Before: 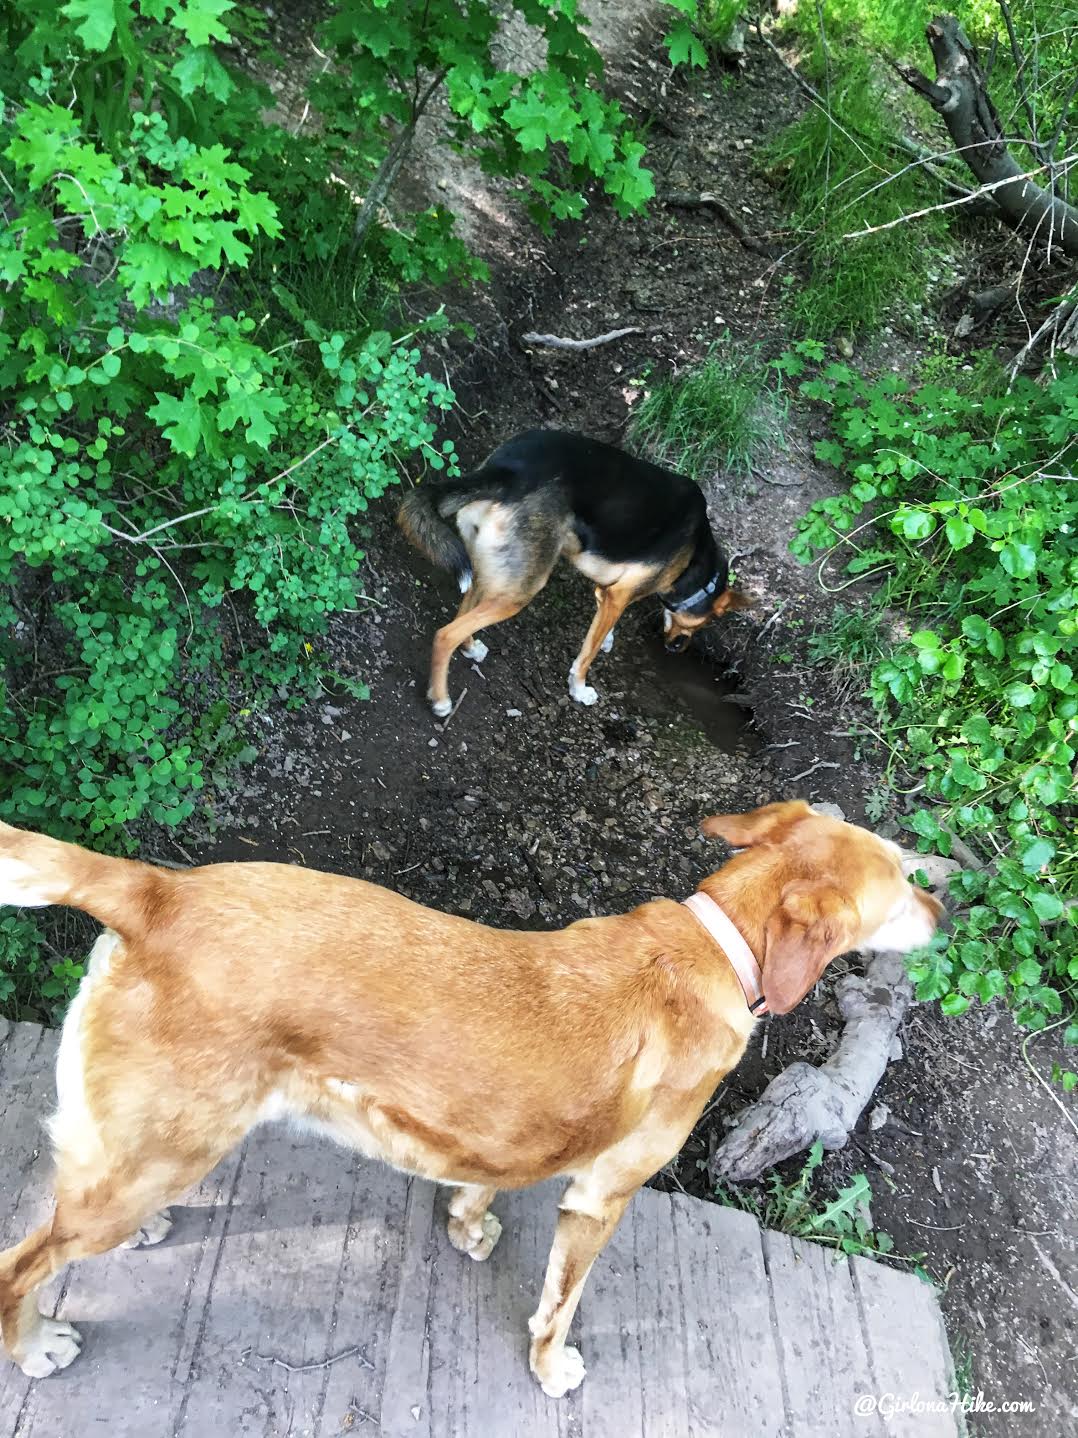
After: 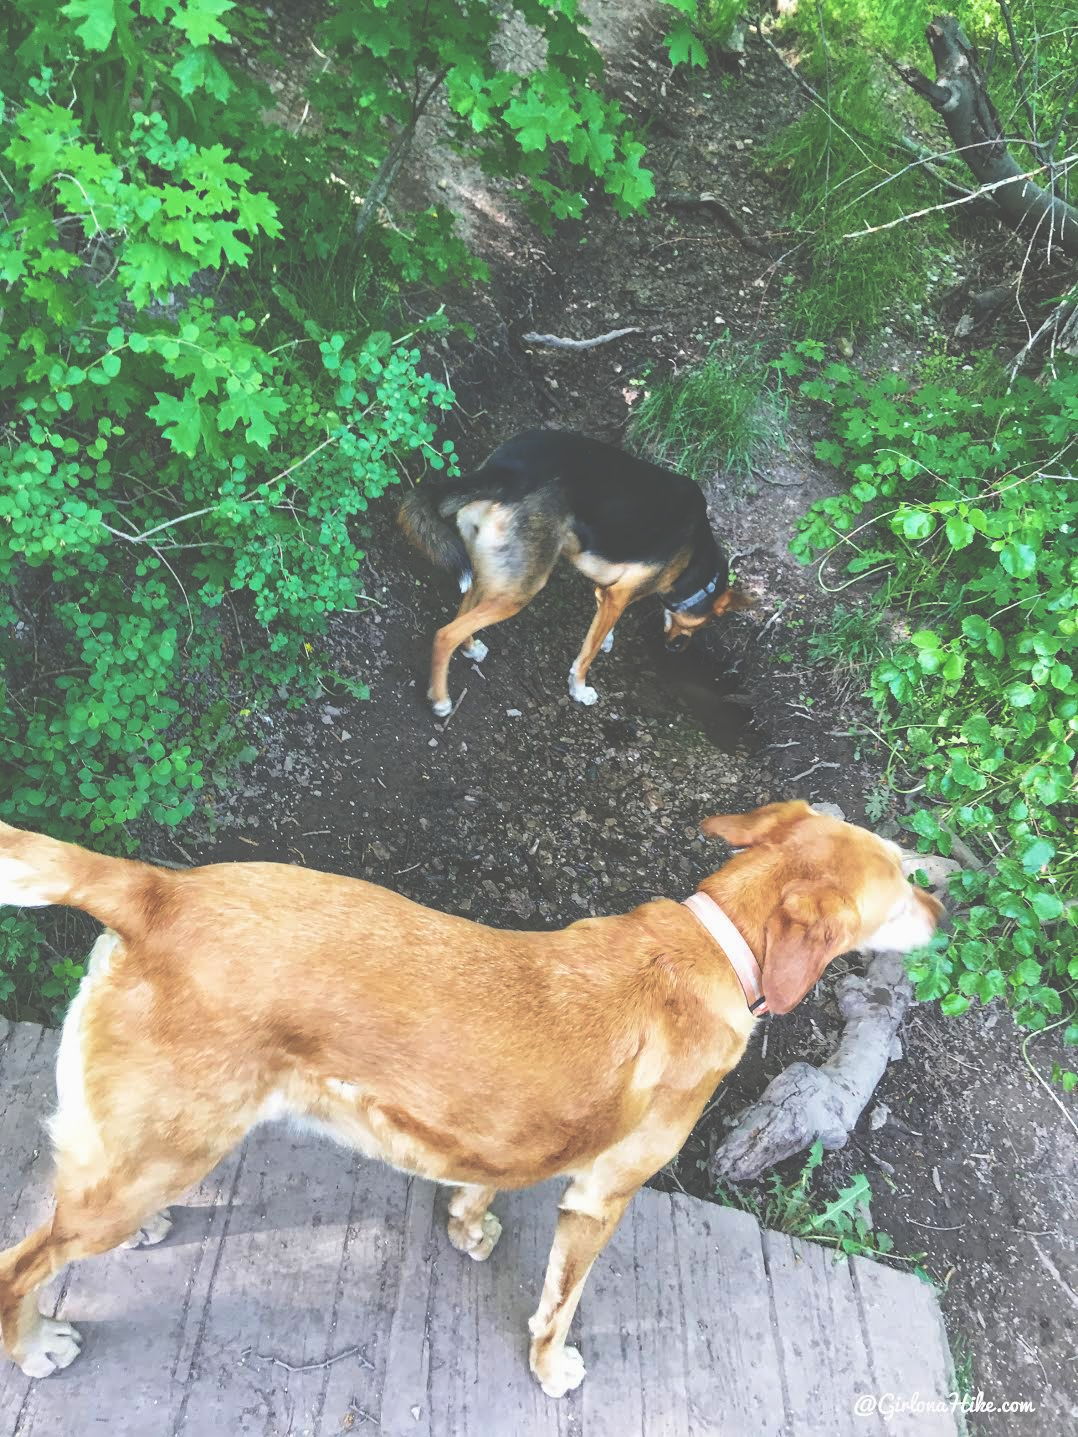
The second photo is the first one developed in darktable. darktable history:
crop: bottom 0.053%
velvia: on, module defaults
exposure: black level correction -0.064, exposure -0.05 EV, compensate highlight preservation false
